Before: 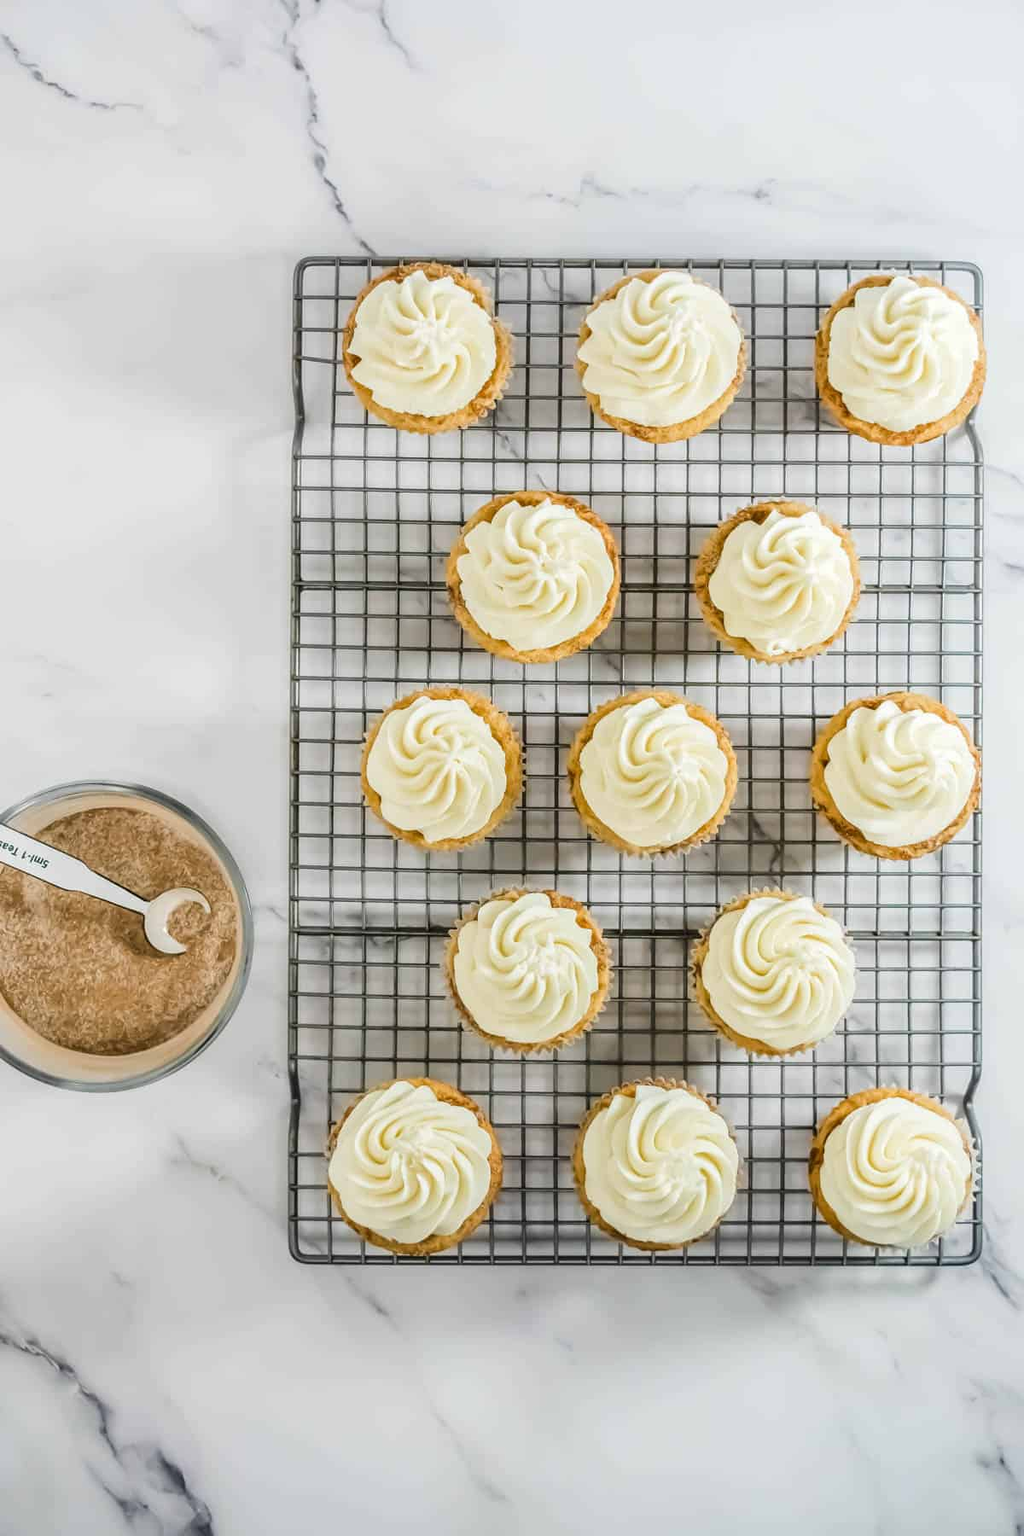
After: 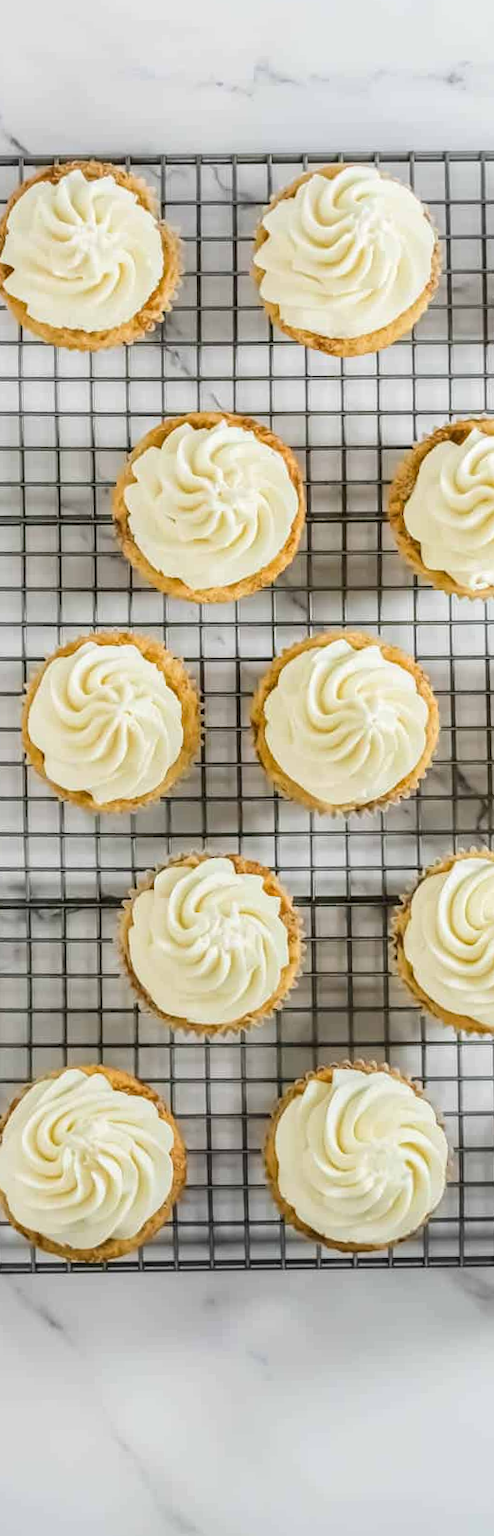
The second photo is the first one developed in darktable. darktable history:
rotate and perspective: rotation -1°, crop left 0.011, crop right 0.989, crop top 0.025, crop bottom 0.975
crop: left 33.452%, top 6.025%, right 23.155%
